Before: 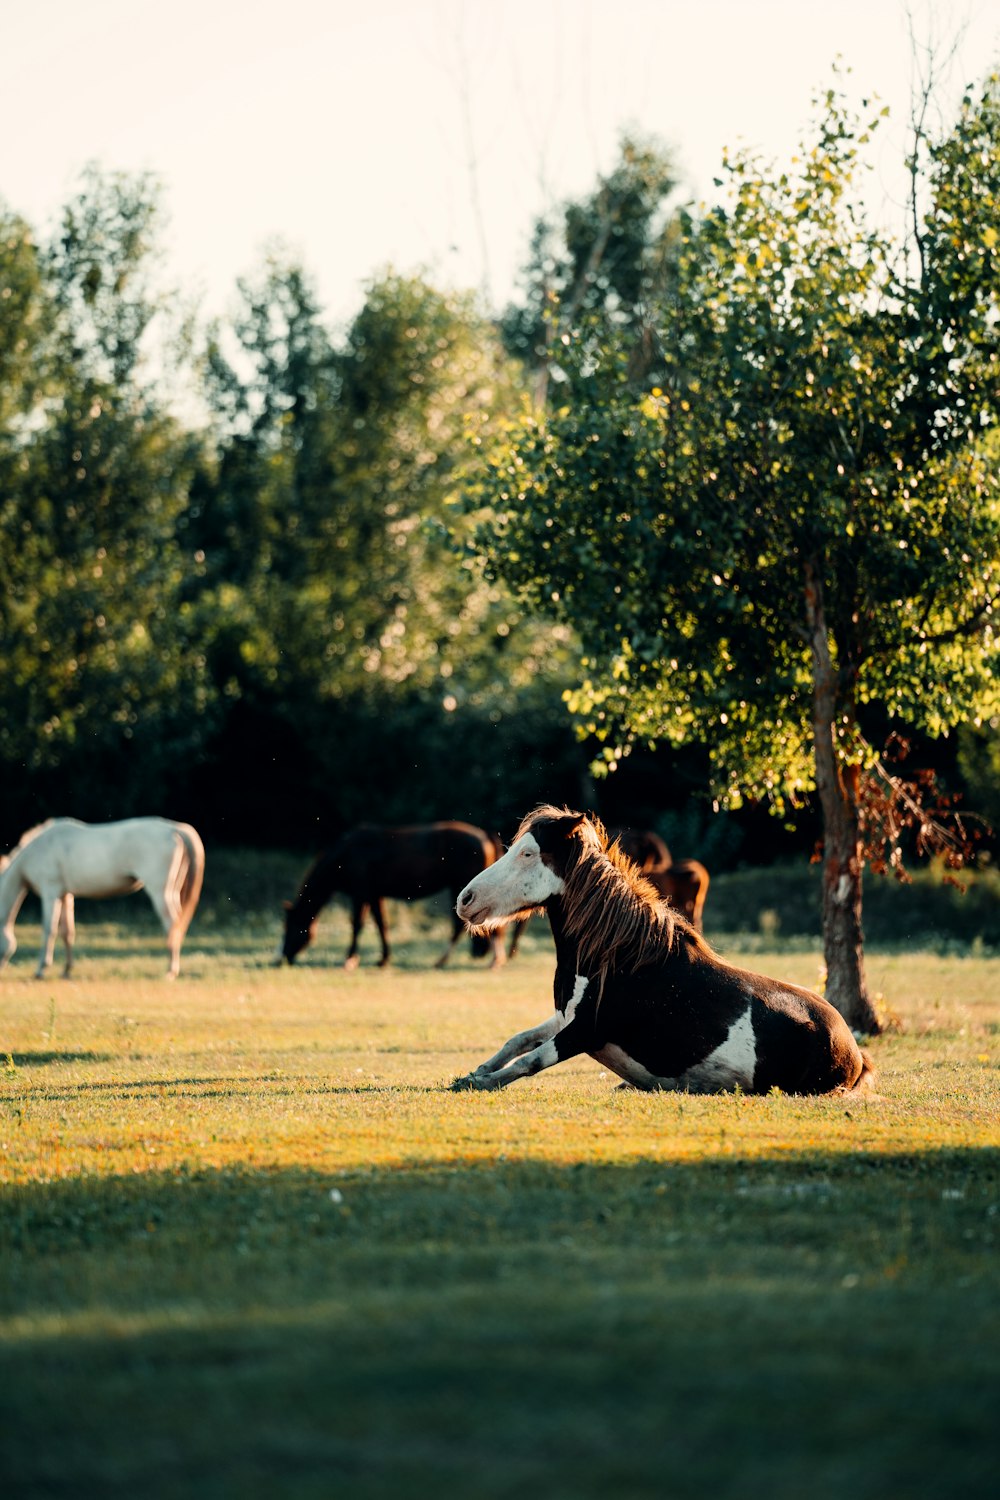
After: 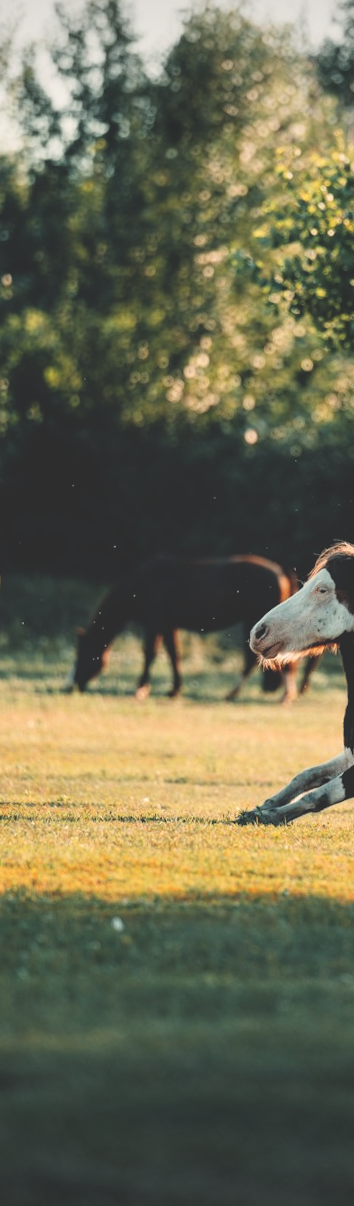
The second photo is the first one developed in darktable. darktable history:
vignetting: fall-off start 100%, brightness -0.282, width/height ratio 1.31
crop and rotate: left 21.77%, top 18.528%, right 44.676%, bottom 2.997%
exposure: black level correction -0.028, compensate highlight preservation false
rotate and perspective: rotation 2.27°, automatic cropping off
local contrast: highlights 100%, shadows 100%, detail 120%, midtone range 0.2
